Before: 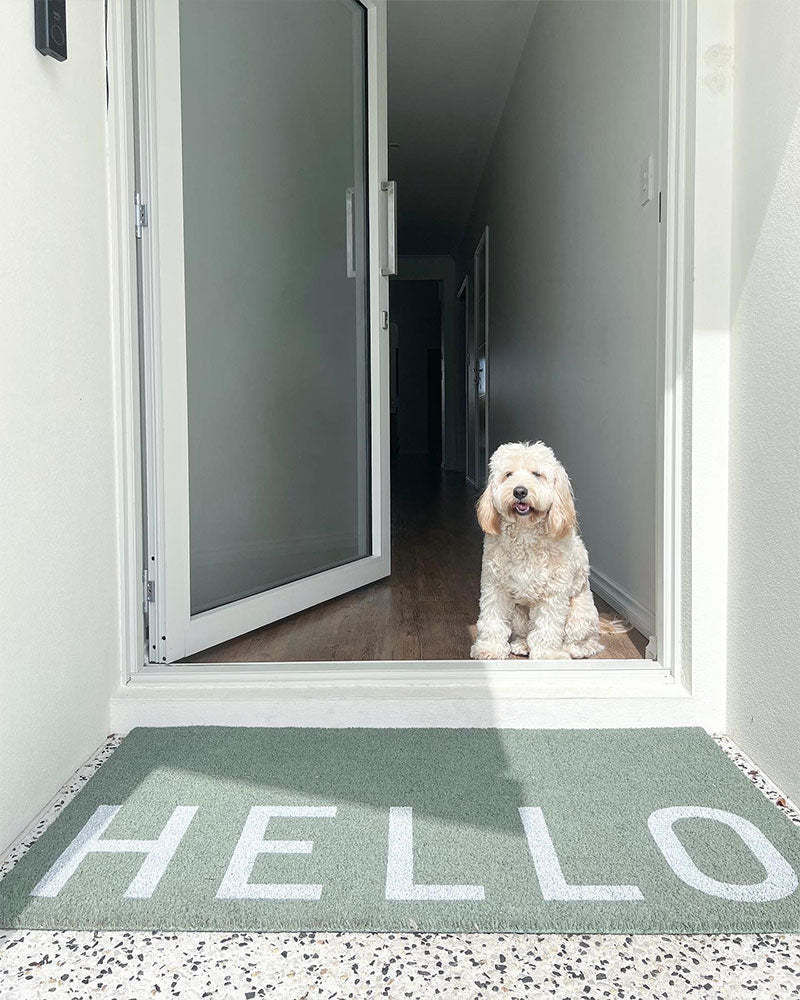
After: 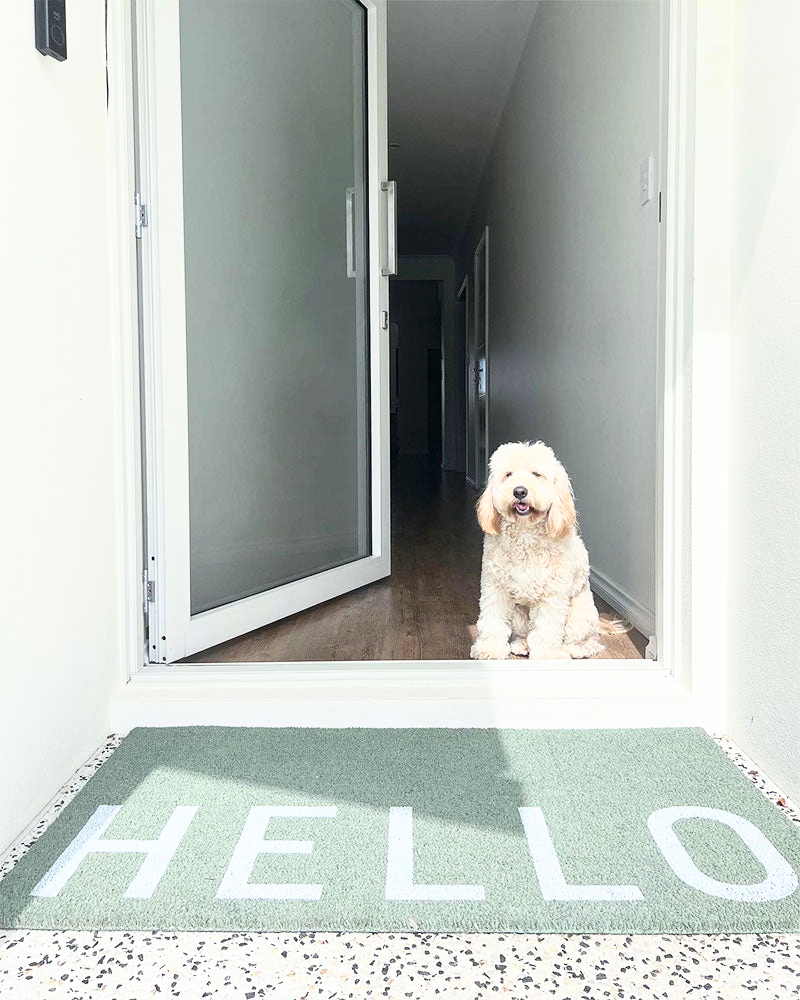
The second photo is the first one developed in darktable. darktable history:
base curve: curves: ch0 [(0, 0) (0.557, 0.834) (1, 1)]
white balance: emerald 1
